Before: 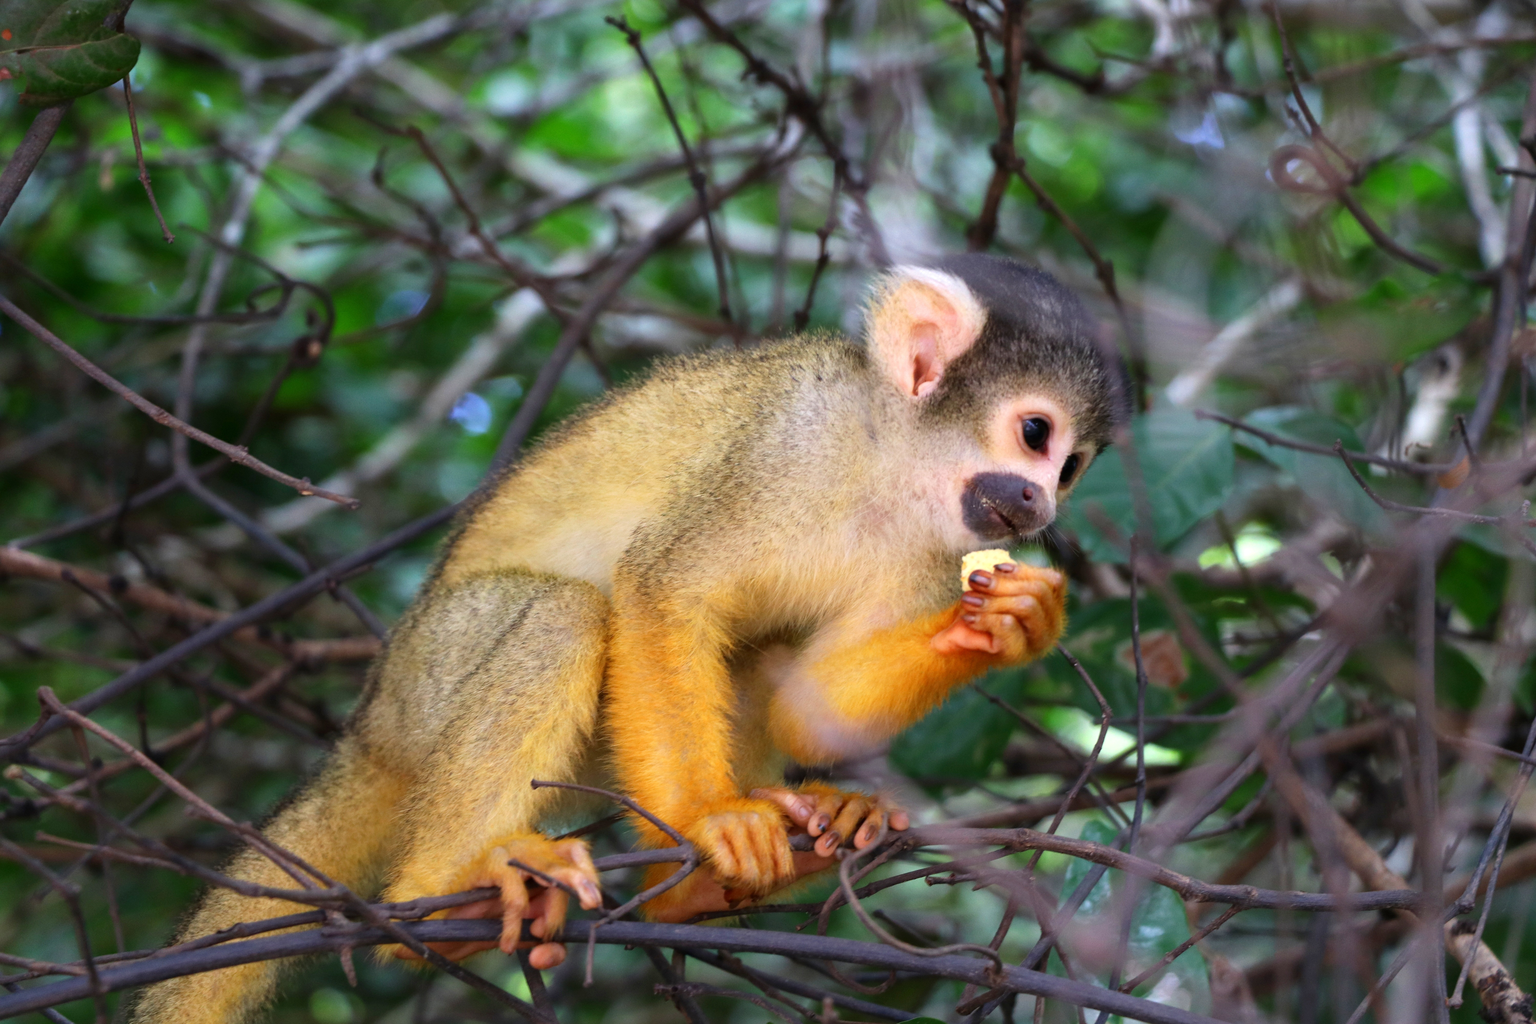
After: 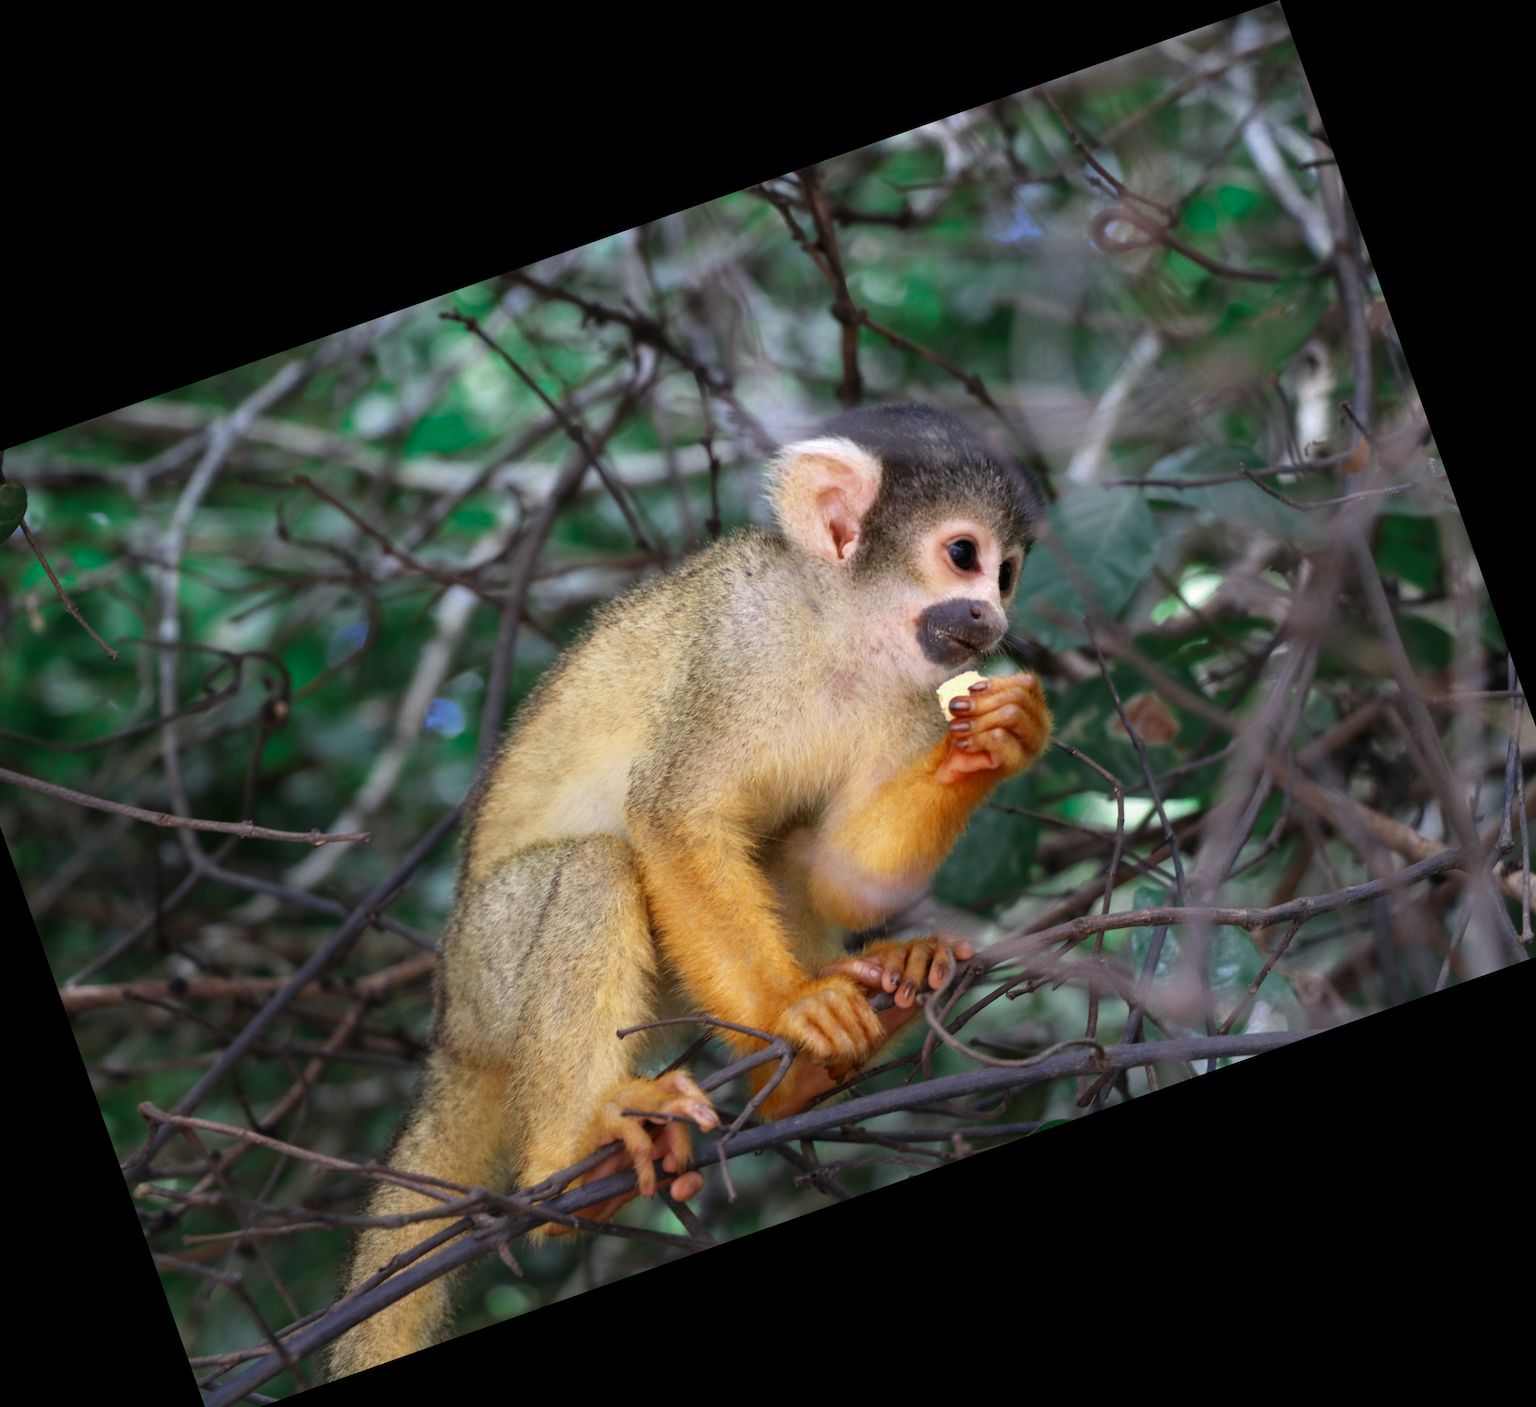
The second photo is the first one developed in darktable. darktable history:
crop and rotate: angle 19.43°, left 6.812%, right 4.125%, bottom 1.087%
color zones: curves: ch0 [(0, 0.5) (0.125, 0.4) (0.25, 0.5) (0.375, 0.4) (0.5, 0.4) (0.625, 0.35) (0.75, 0.35) (0.875, 0.5)]; ch1 [(0, 0.35) (0.125, 0.45) (0.25, 0.35) (0.375, 0.35) (0.5, 0.35) (0.625, 0.35) (0.75, 0.45) (0.875, 0.35)]; ch2 [(0, 0.6) (0.125, 0.5) (0.25, 0.5) (0.375, 0.6) (0.5, 0.6) (0.625, 0.5) (0.75, 0.5) (0.875, 0.5)]
